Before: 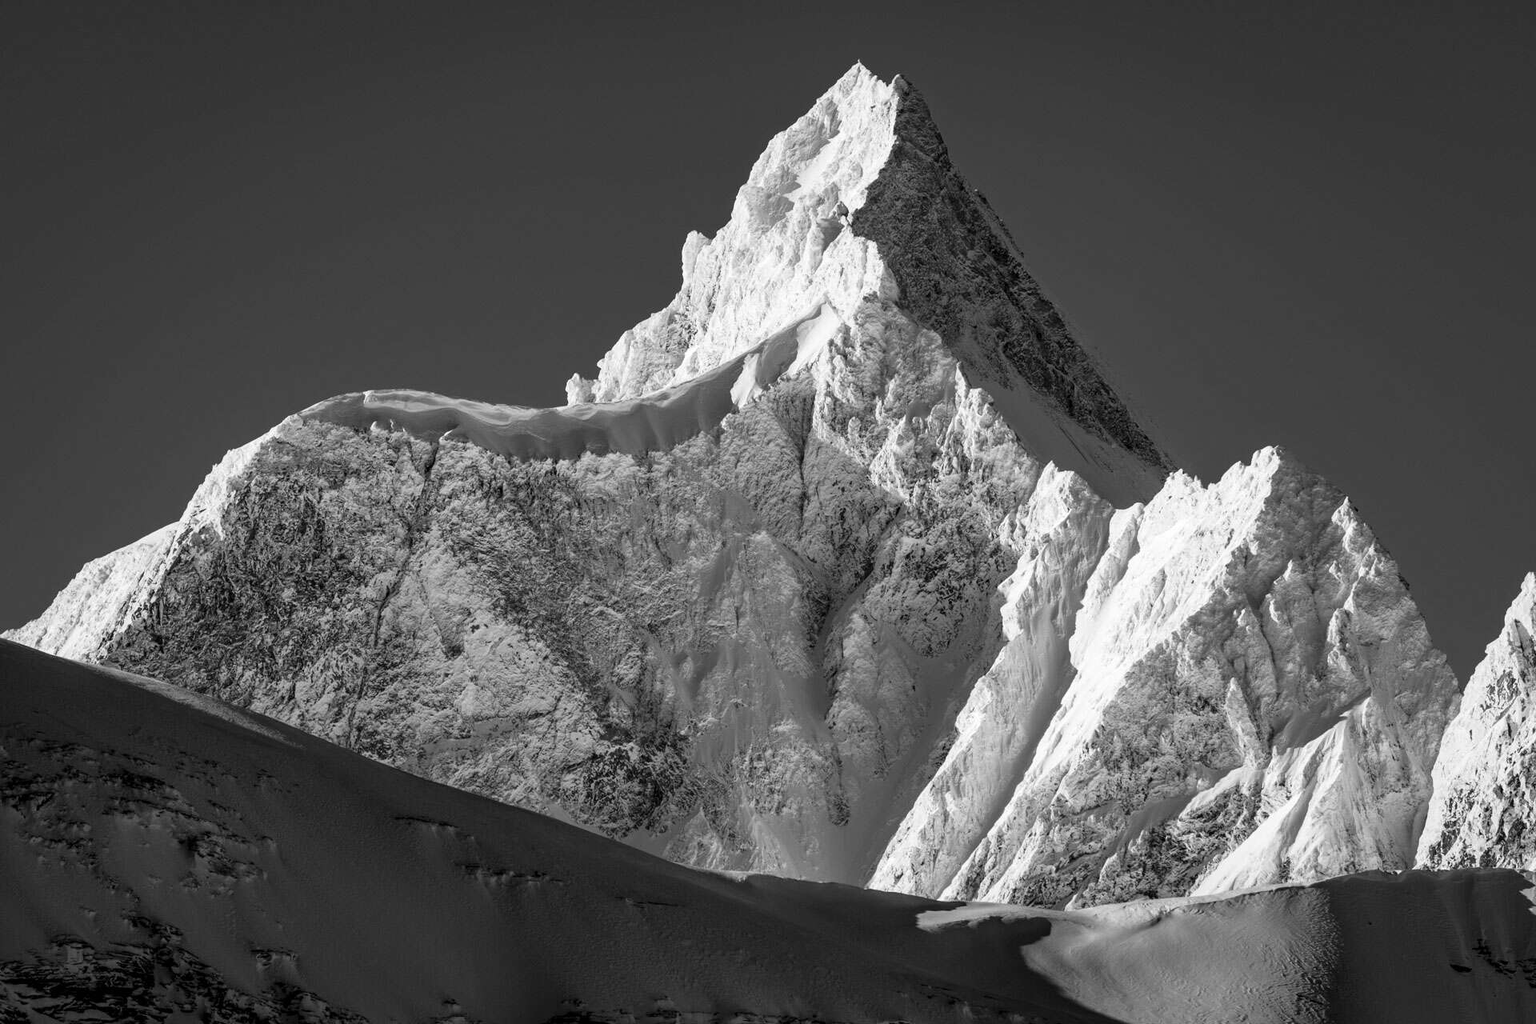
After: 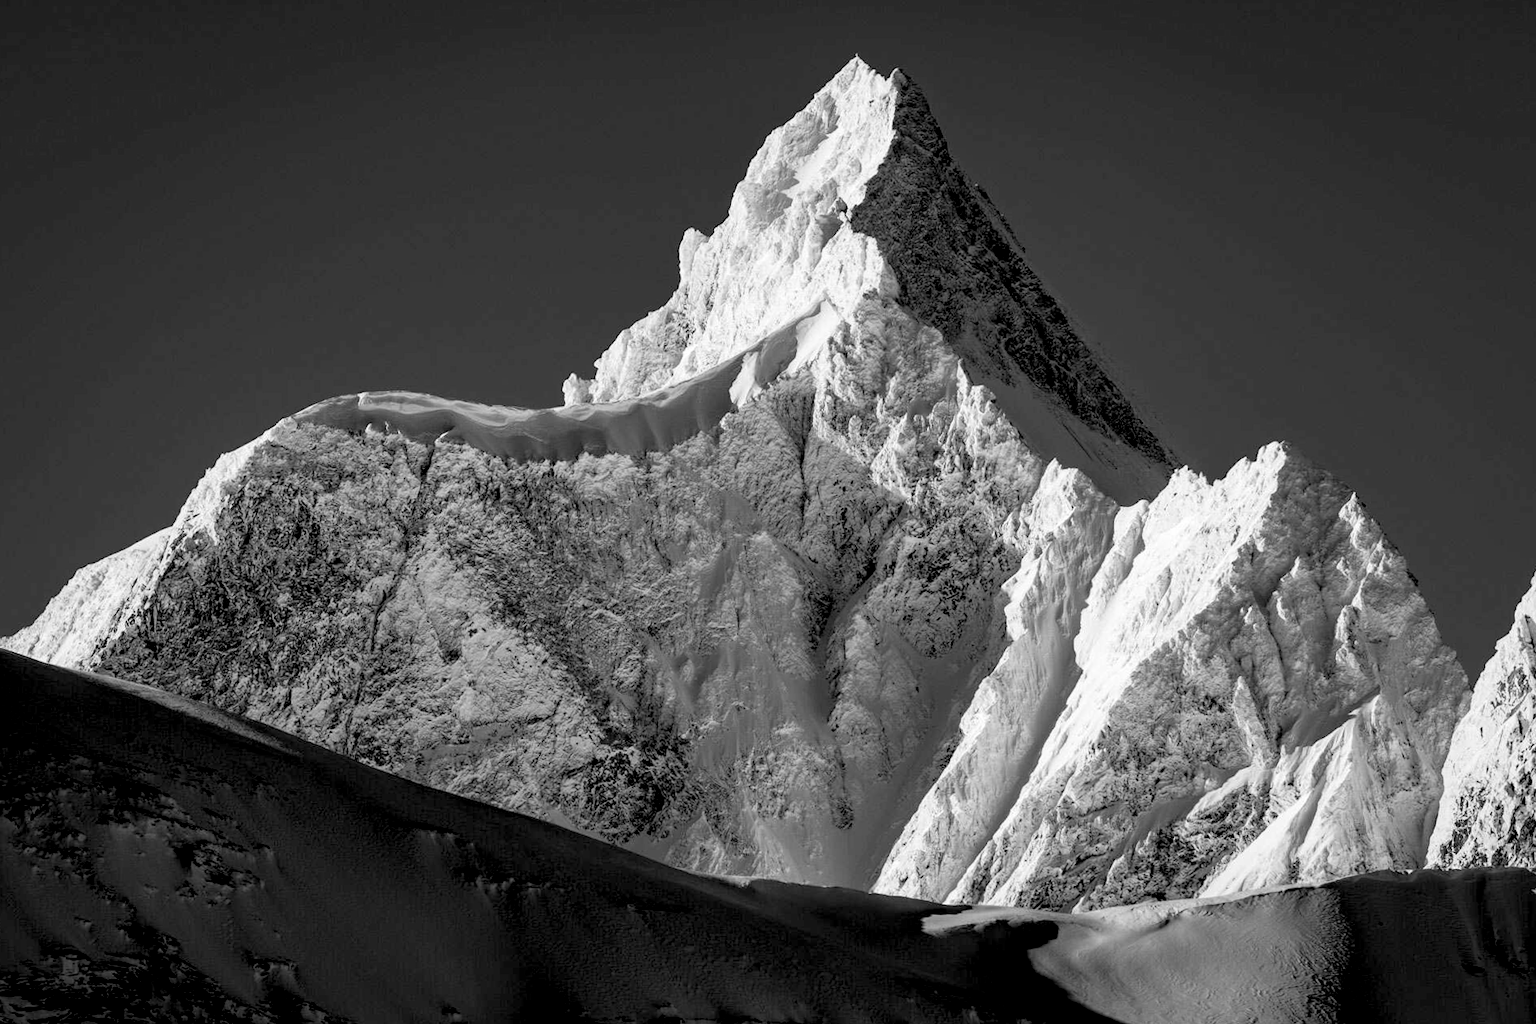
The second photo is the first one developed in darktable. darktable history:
exposure: black level correction 0.012, compensate highlight preservation false
rotate and perspective: rotation -0.45°, automatic cropping original format, crop left 0.008, crop right 0.992, crop top 0.012, crop bottom 0.988
